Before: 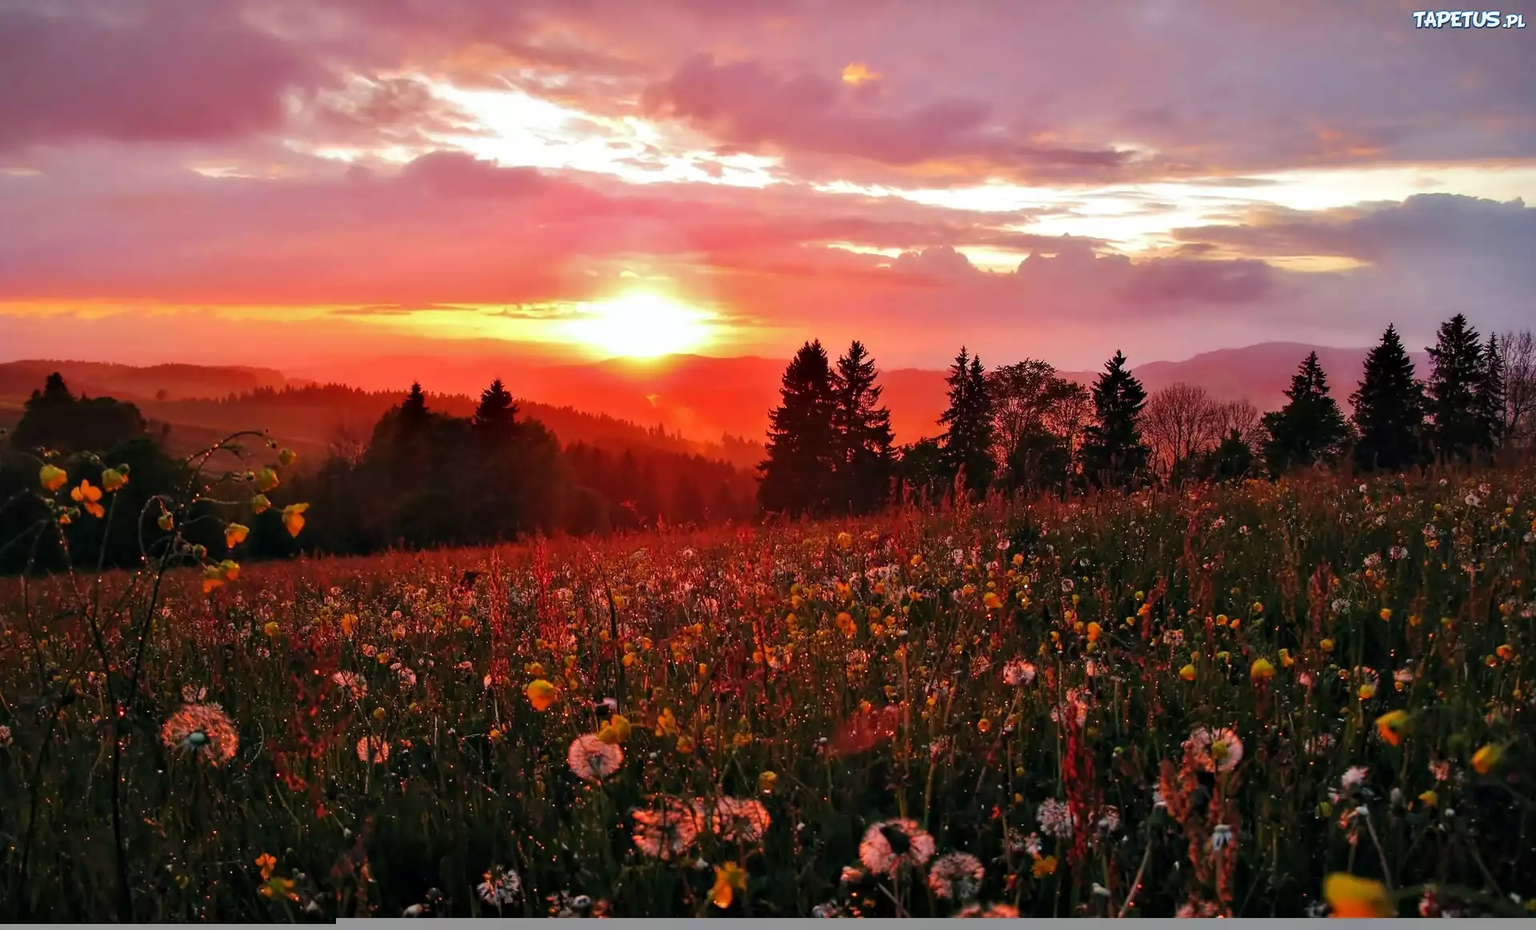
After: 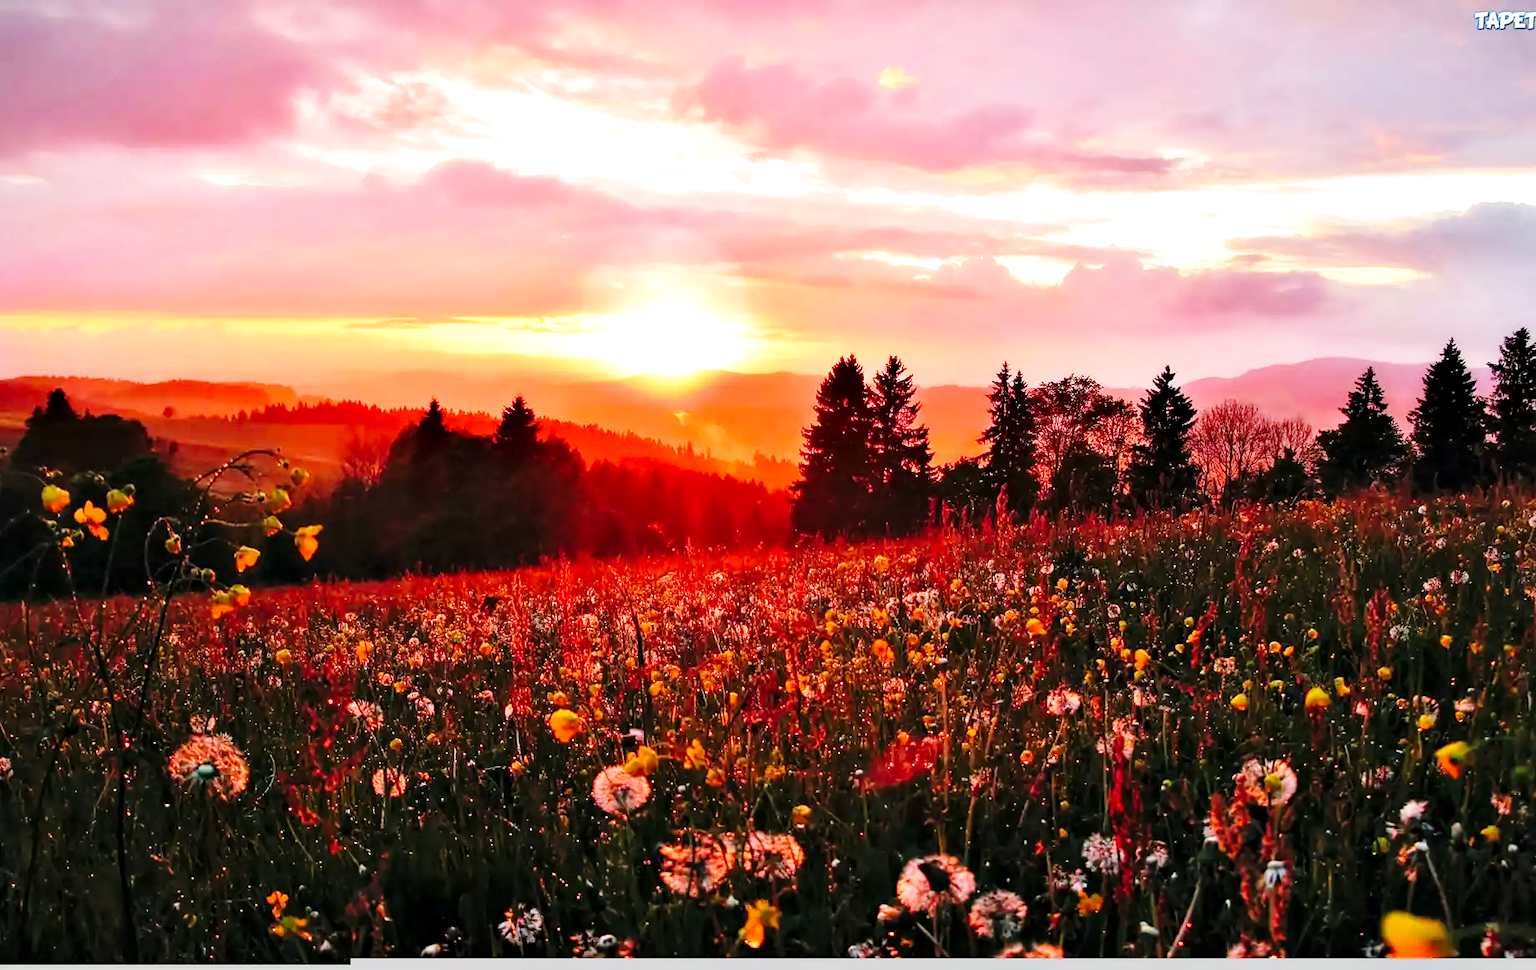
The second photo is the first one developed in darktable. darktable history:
base curve: curves: ch0 [(0, 0) (0.028, 0.03) (0.105, 0.232) (0.387, 0.748) (0.754, 0.968) (1, 1)], fusion 1, exposure shift 0.576, preserve colors none
crop: right 4.126%, bottom 0.031%
local contrast: highlights 100%, shadows 100%, detail 120%, midtone range 0.2
